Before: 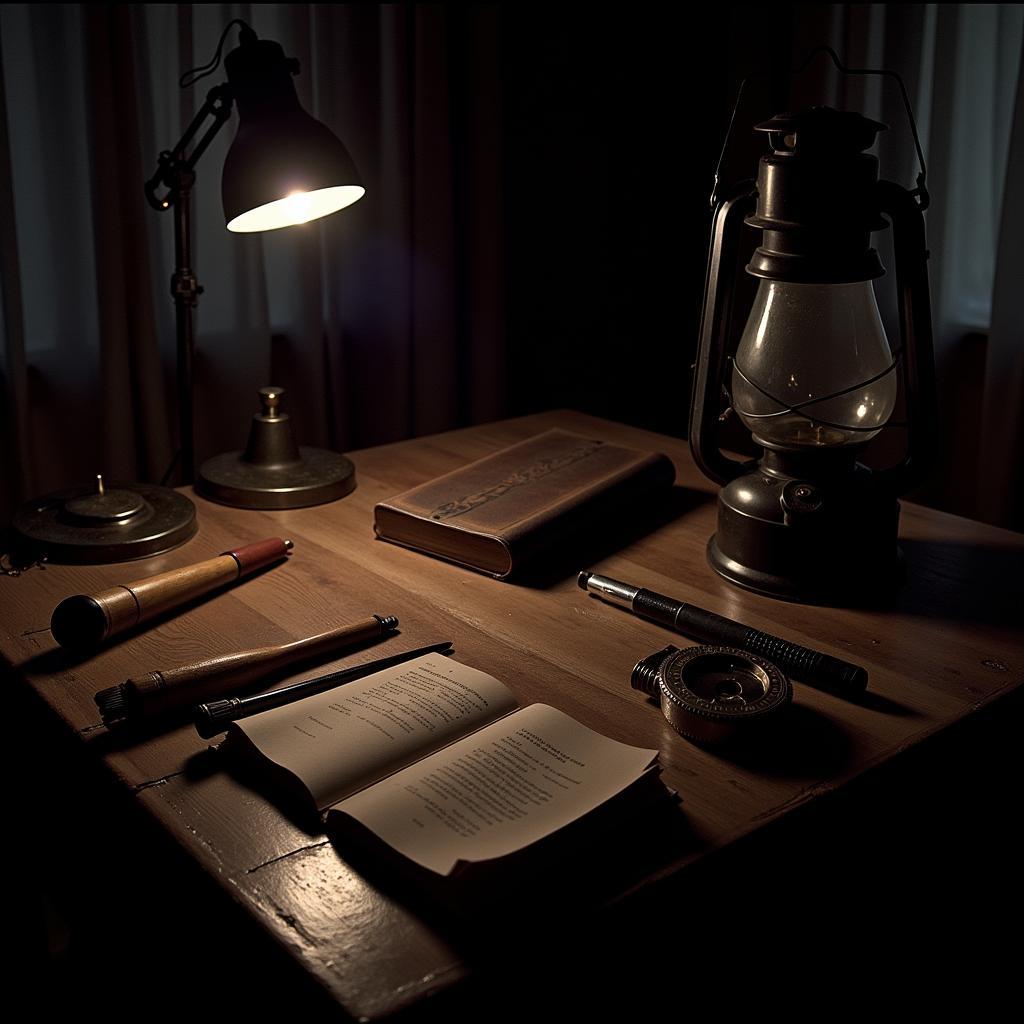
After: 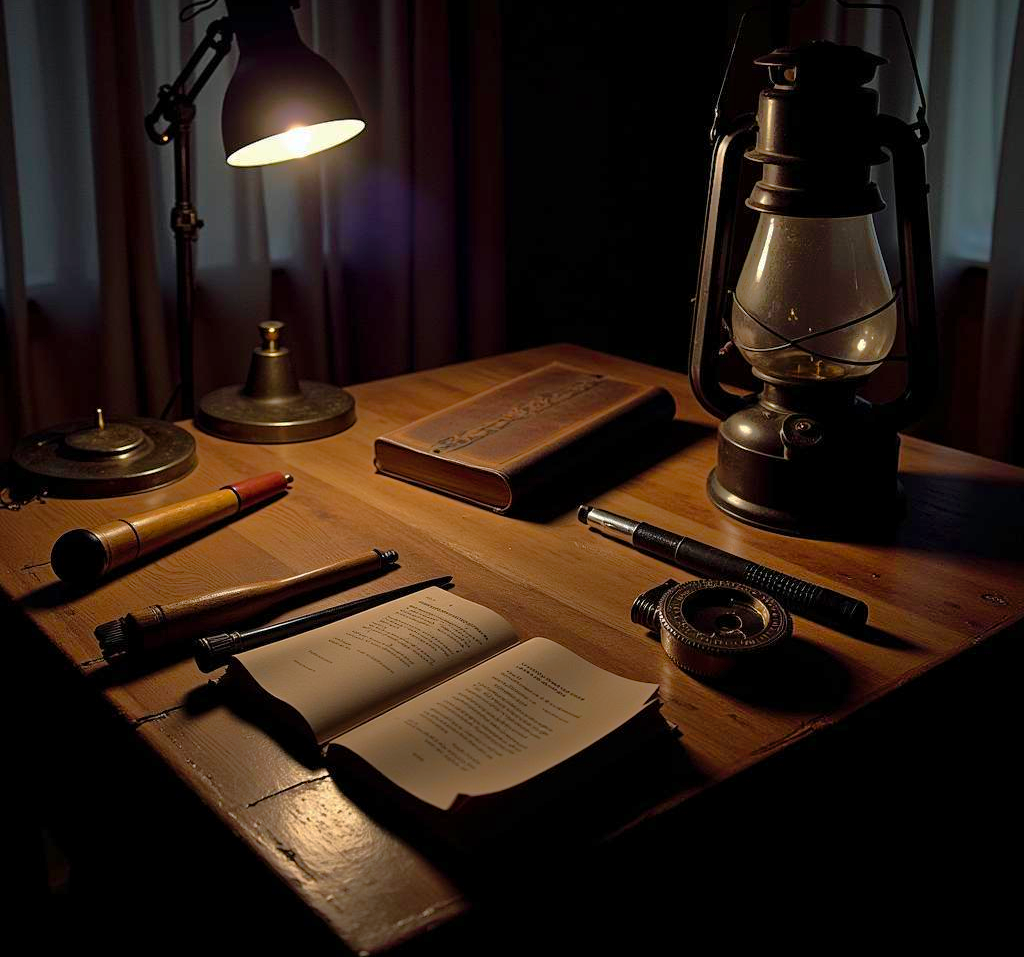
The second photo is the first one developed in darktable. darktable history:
shadows and highlights: on, module defaults
color balance rgb: shadows lift › chroma 0.677%, shadows lift › hue 110.75°, linear chroma grading › global chroma 14.927%, perceptual saturation grading › global saturation 19.726%
crop and rotate: top 6.485%
